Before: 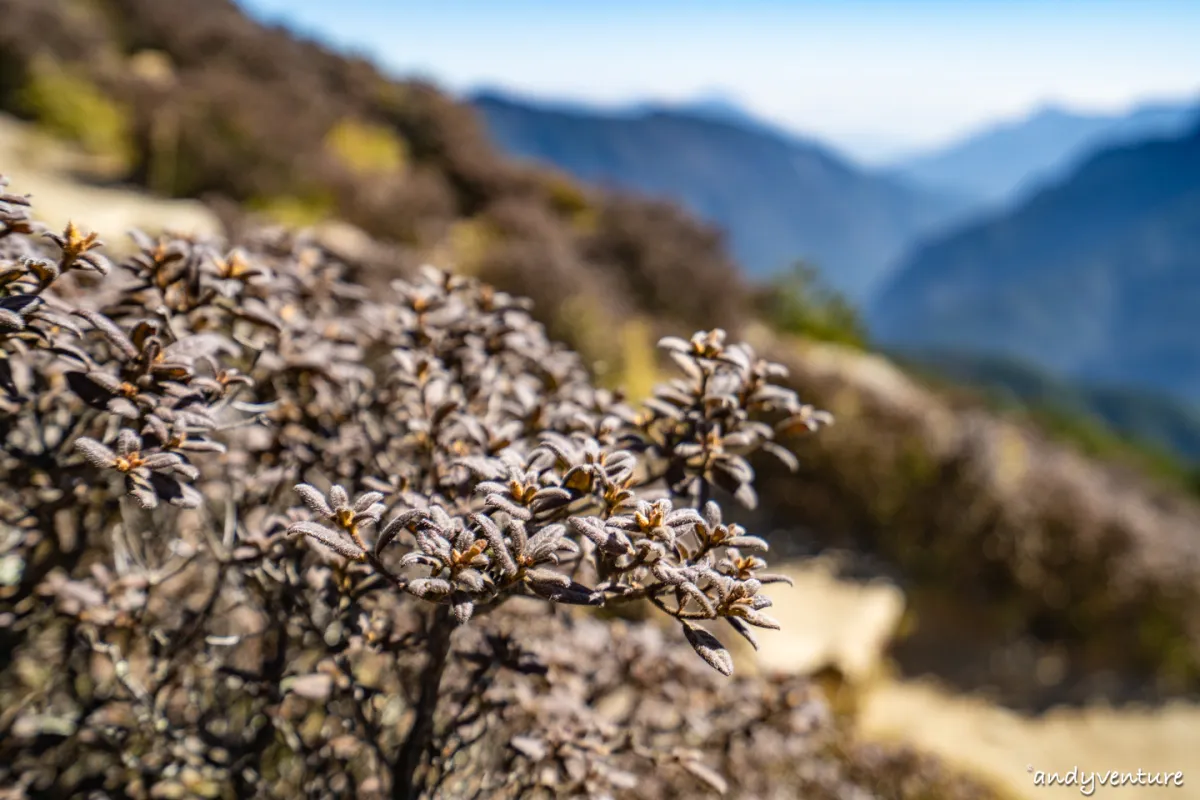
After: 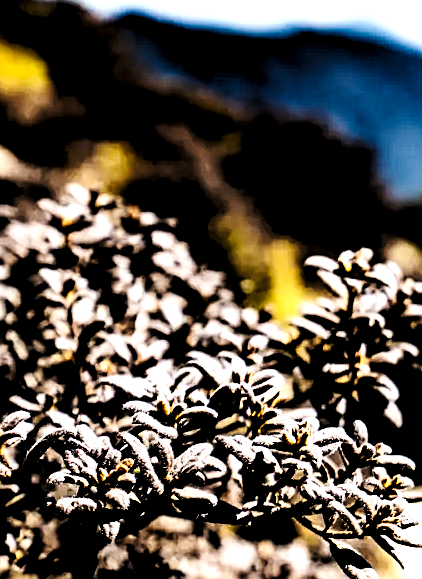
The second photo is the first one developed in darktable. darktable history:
tone curve: curves: ch0 [(0, 0) (0.003, 0.002) (0.011, 0.009) (0.025, 0.019) (0.044, 0.031) (0.069, 0.04) (0.1, 0.059) (0.136, 0.092) (0.177, 0.134) (0.224, 0.192) (0.277, 0.262) (0.335, 0.348) (0.399, 0.446) (0.468, 0.554) (0.543, 0.646) (0.623, 0.731) (0.709, 0.807) (0.801, 0.867) (0.898, 0.931) (1, 1)], preserve colors none
crop and rotate: left 29.476%, top 10.214%, right 35.32%, bottom 17.333%
filmic rgb: black relative exposure -5 EV, hardness 2.88, contrast 1.4, highlights saturation mix -30%
local contrast: highlights 100%, shadows 100%, detail 120%, midtone range 0.2
levels: levels [0.129, 0.519, 0.867]
contrast brightness saturation: contrast 0.22, brightness -0.19, saturation 0.24
sharpen: on, module defaults
